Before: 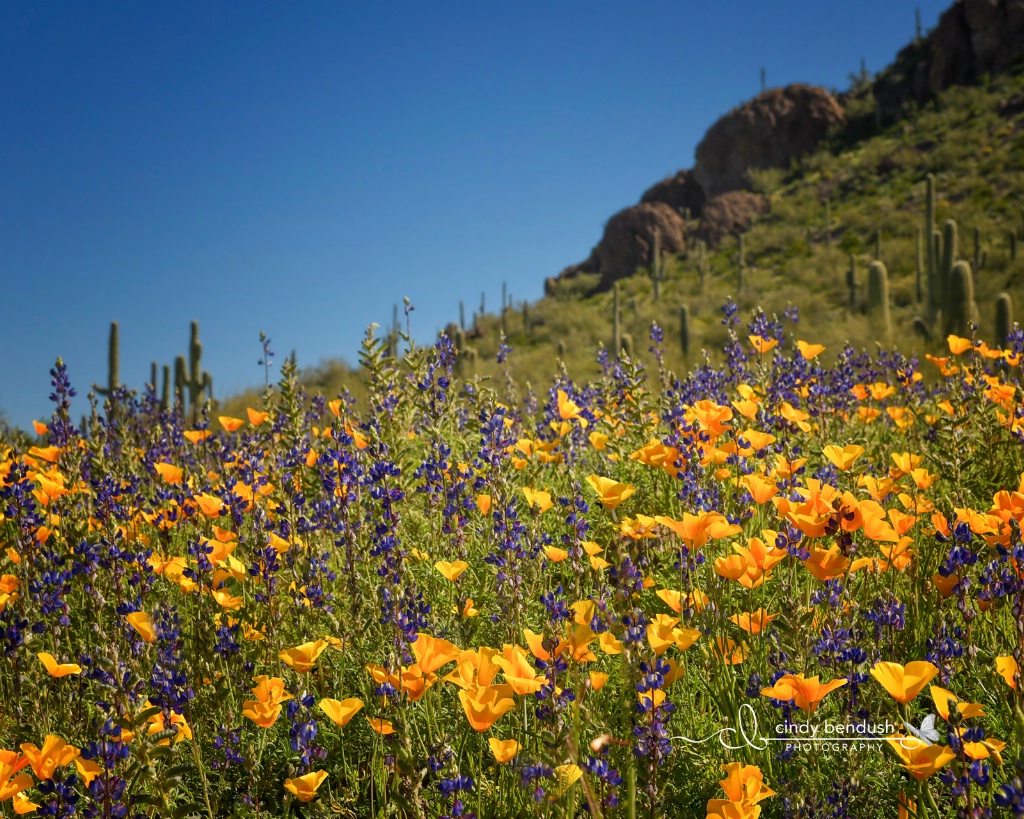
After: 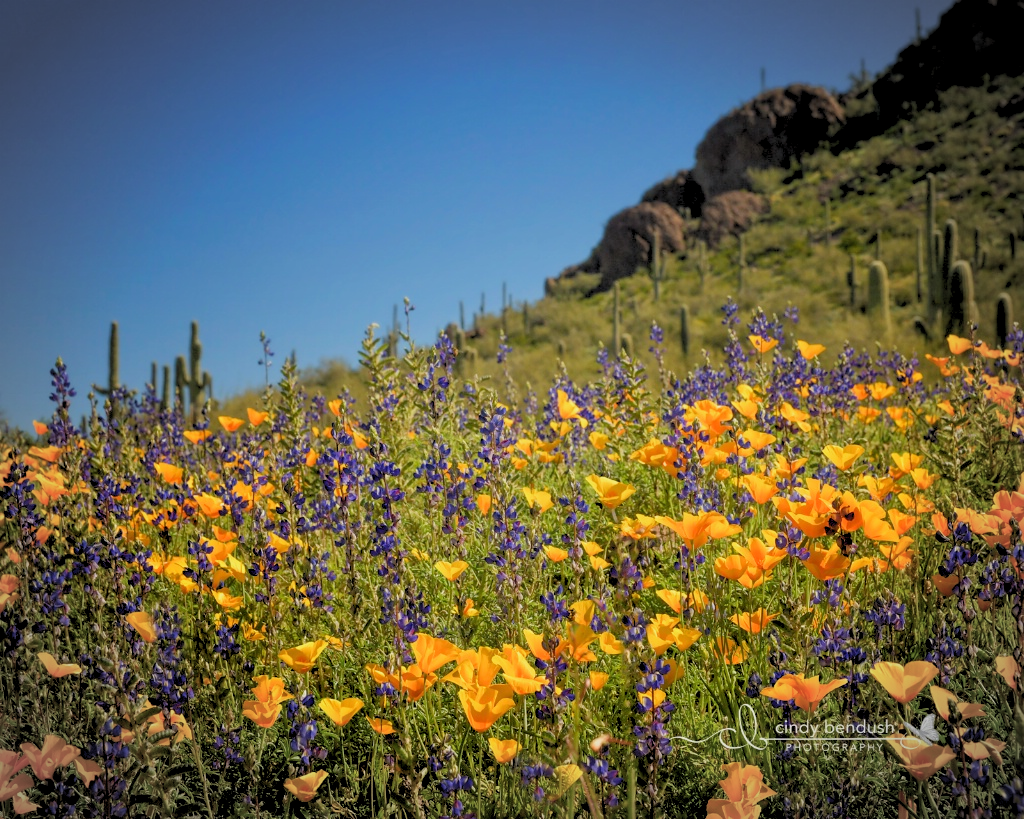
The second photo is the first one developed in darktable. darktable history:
vignetting: automatic ratio true
rgb levels: preserve colors sum RGB, levels [[0.038, 0.433, 0.934], [0, 0.5, 1], [0, 0.5, 1]]
tone equalizer: on, module defaults
